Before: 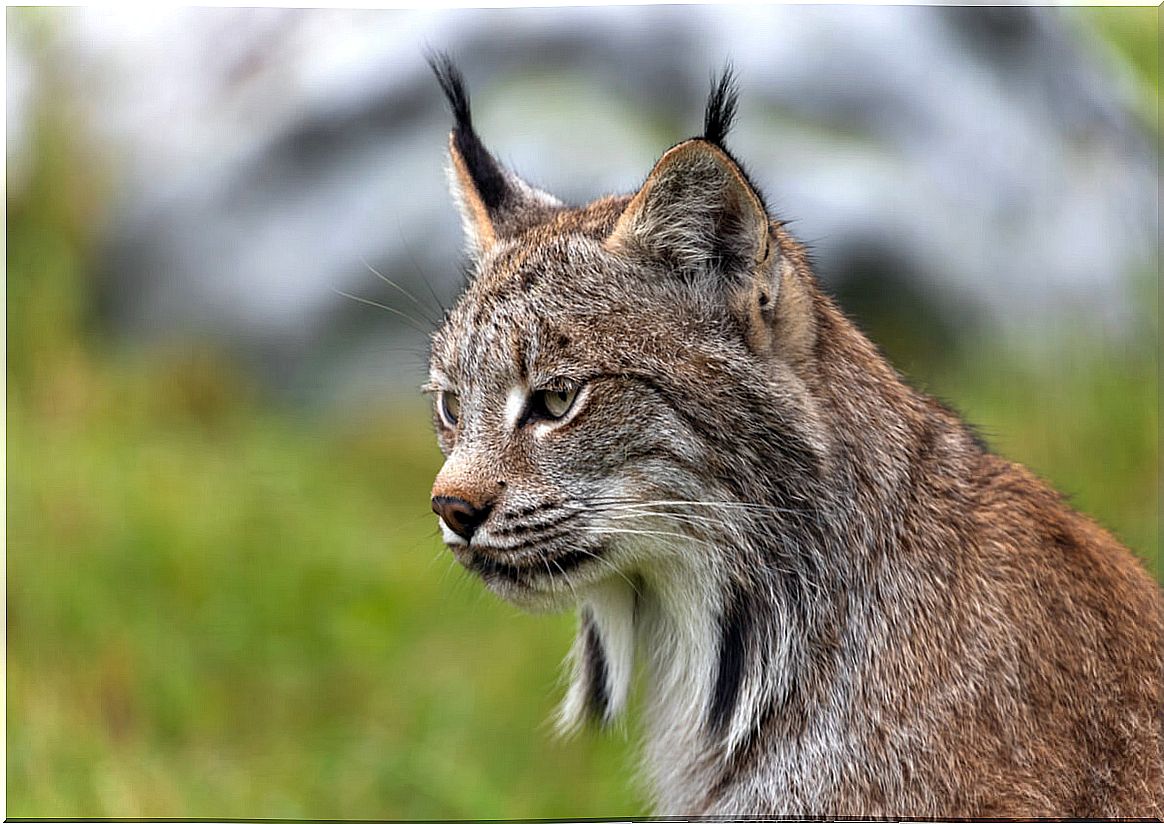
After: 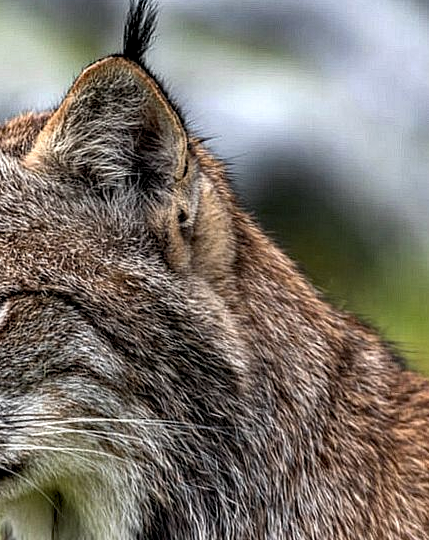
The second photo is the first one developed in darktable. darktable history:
local contrast: on, module defaults
rgb curve: curves: ch0 [(0, 0) (0.078, 0.051) (0.929, 0.956) (1, 1)], compensate middle gray true
crop and rotate: left 49.936%, top 10.094%, right 13.136%, bottom 24.256%
haze removal: compatibility mode true, adaptive false
